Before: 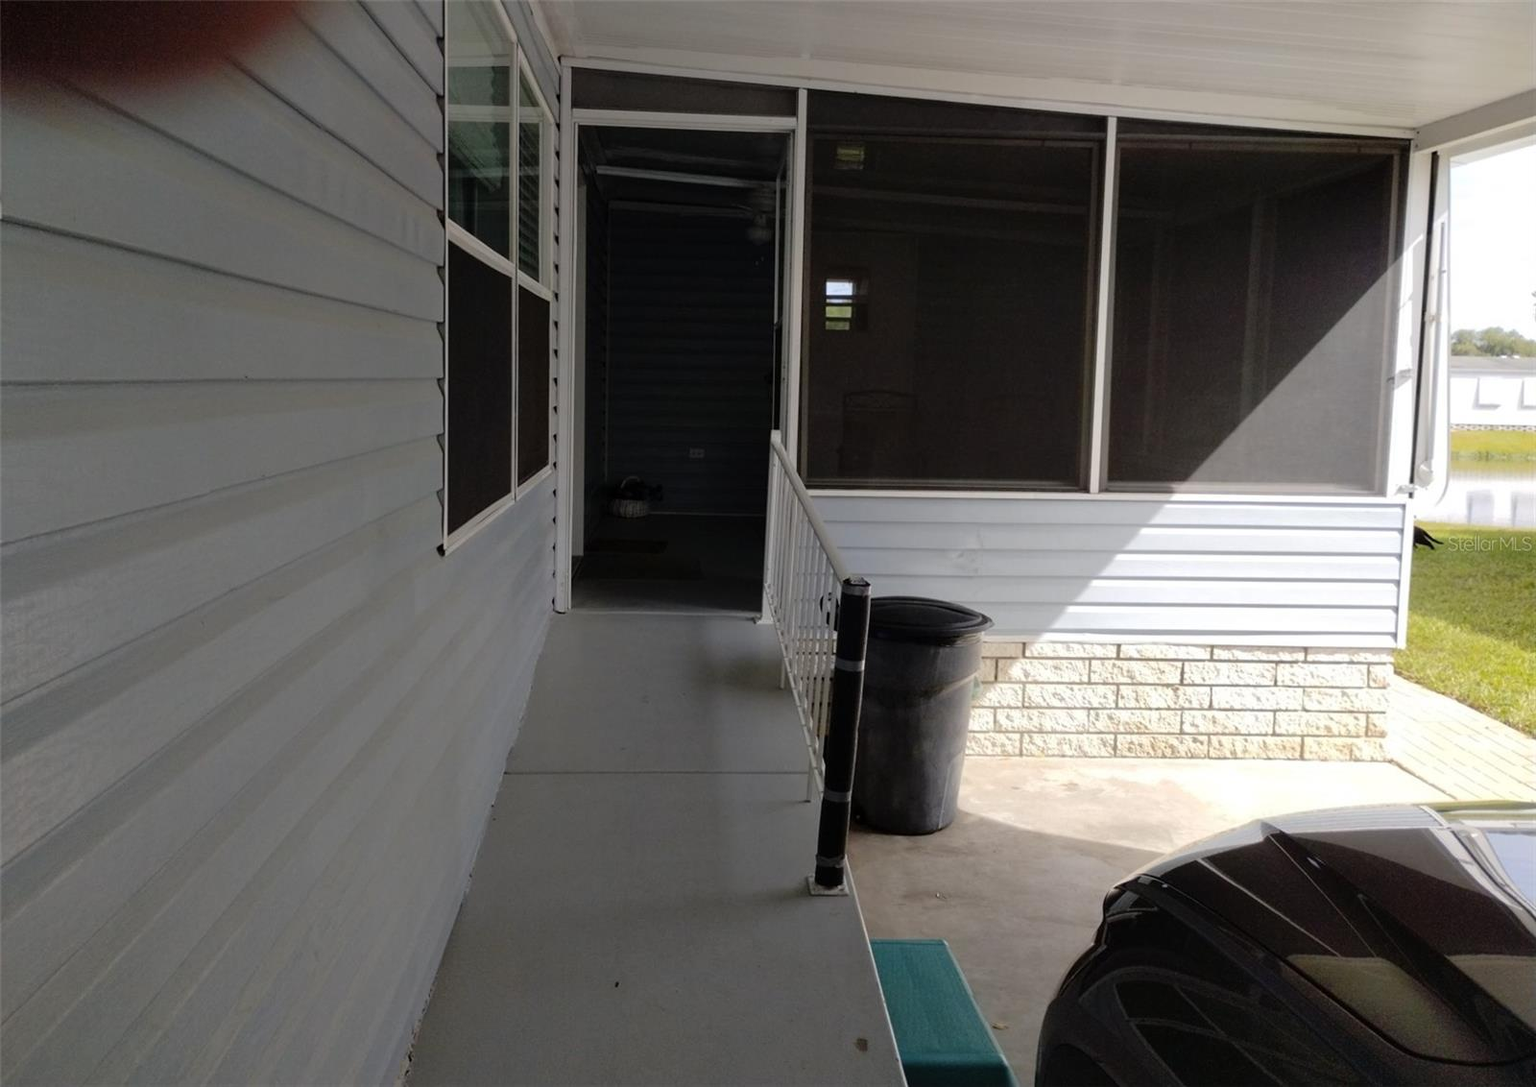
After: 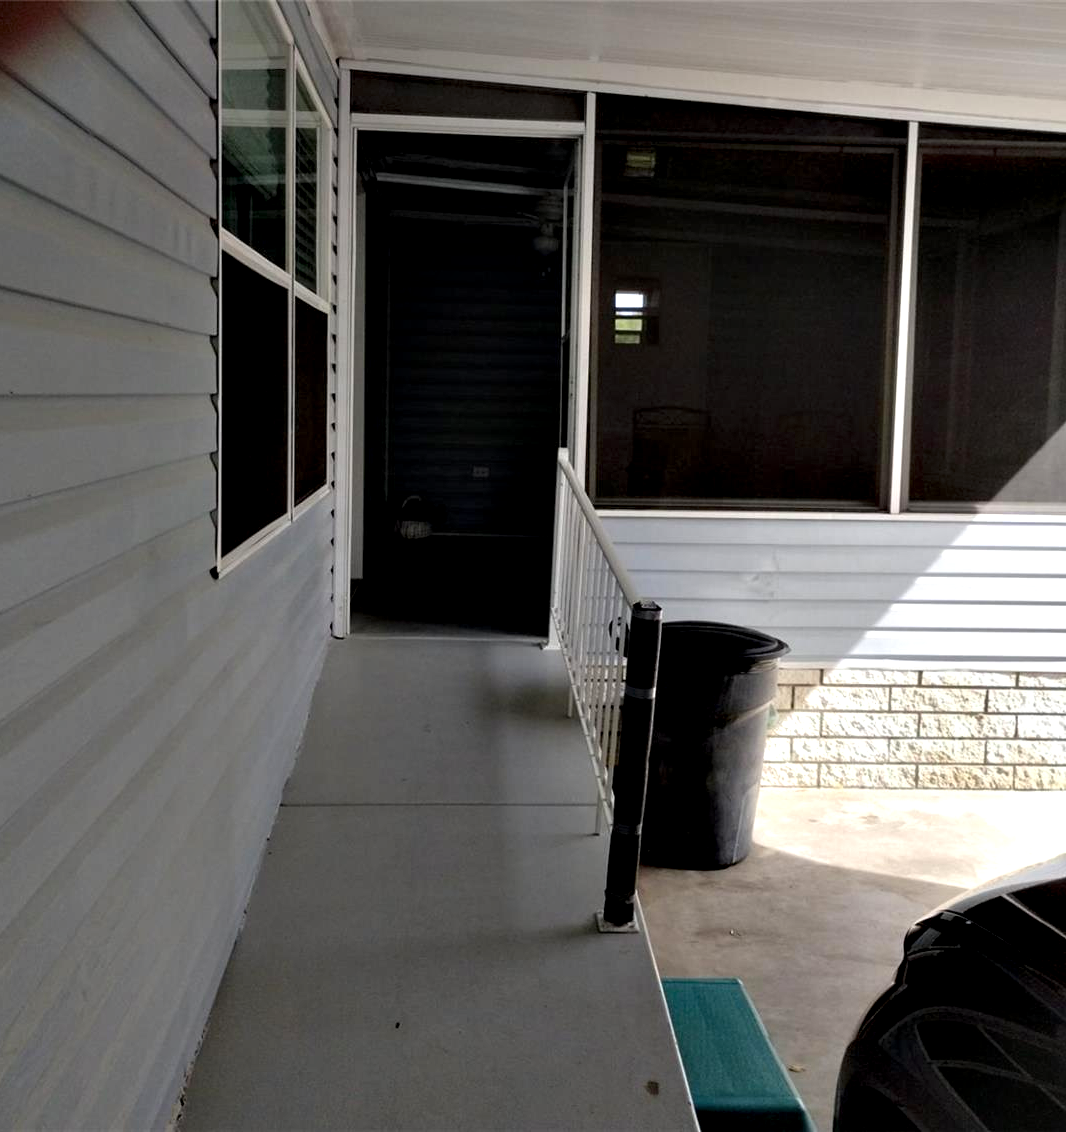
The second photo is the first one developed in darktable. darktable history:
crop and rotate: left 15.37%, right 17.952%
exposure: compensate highlight preservation false
contrast equalizer: y [[0.6 ×6], [0.55 ×6], [0 ×6], [0 ×6], [0 ×6]]
